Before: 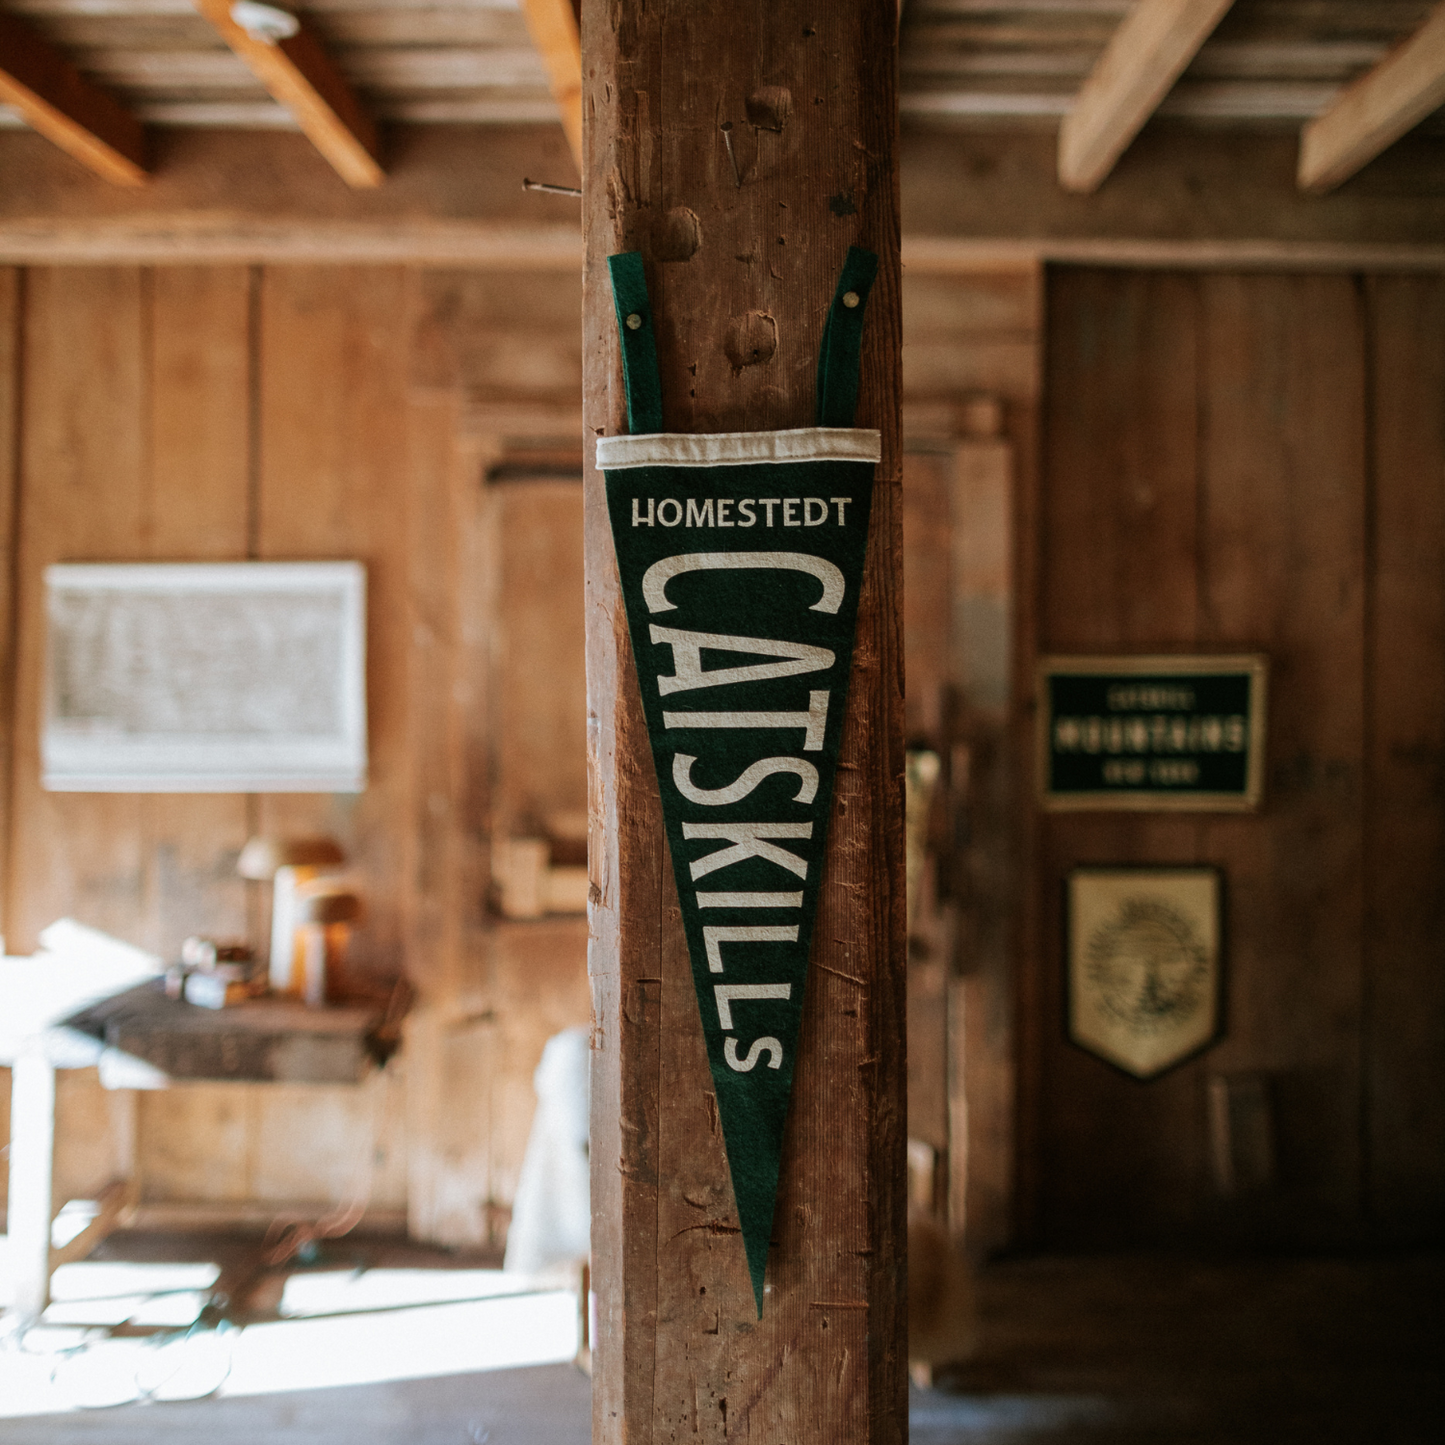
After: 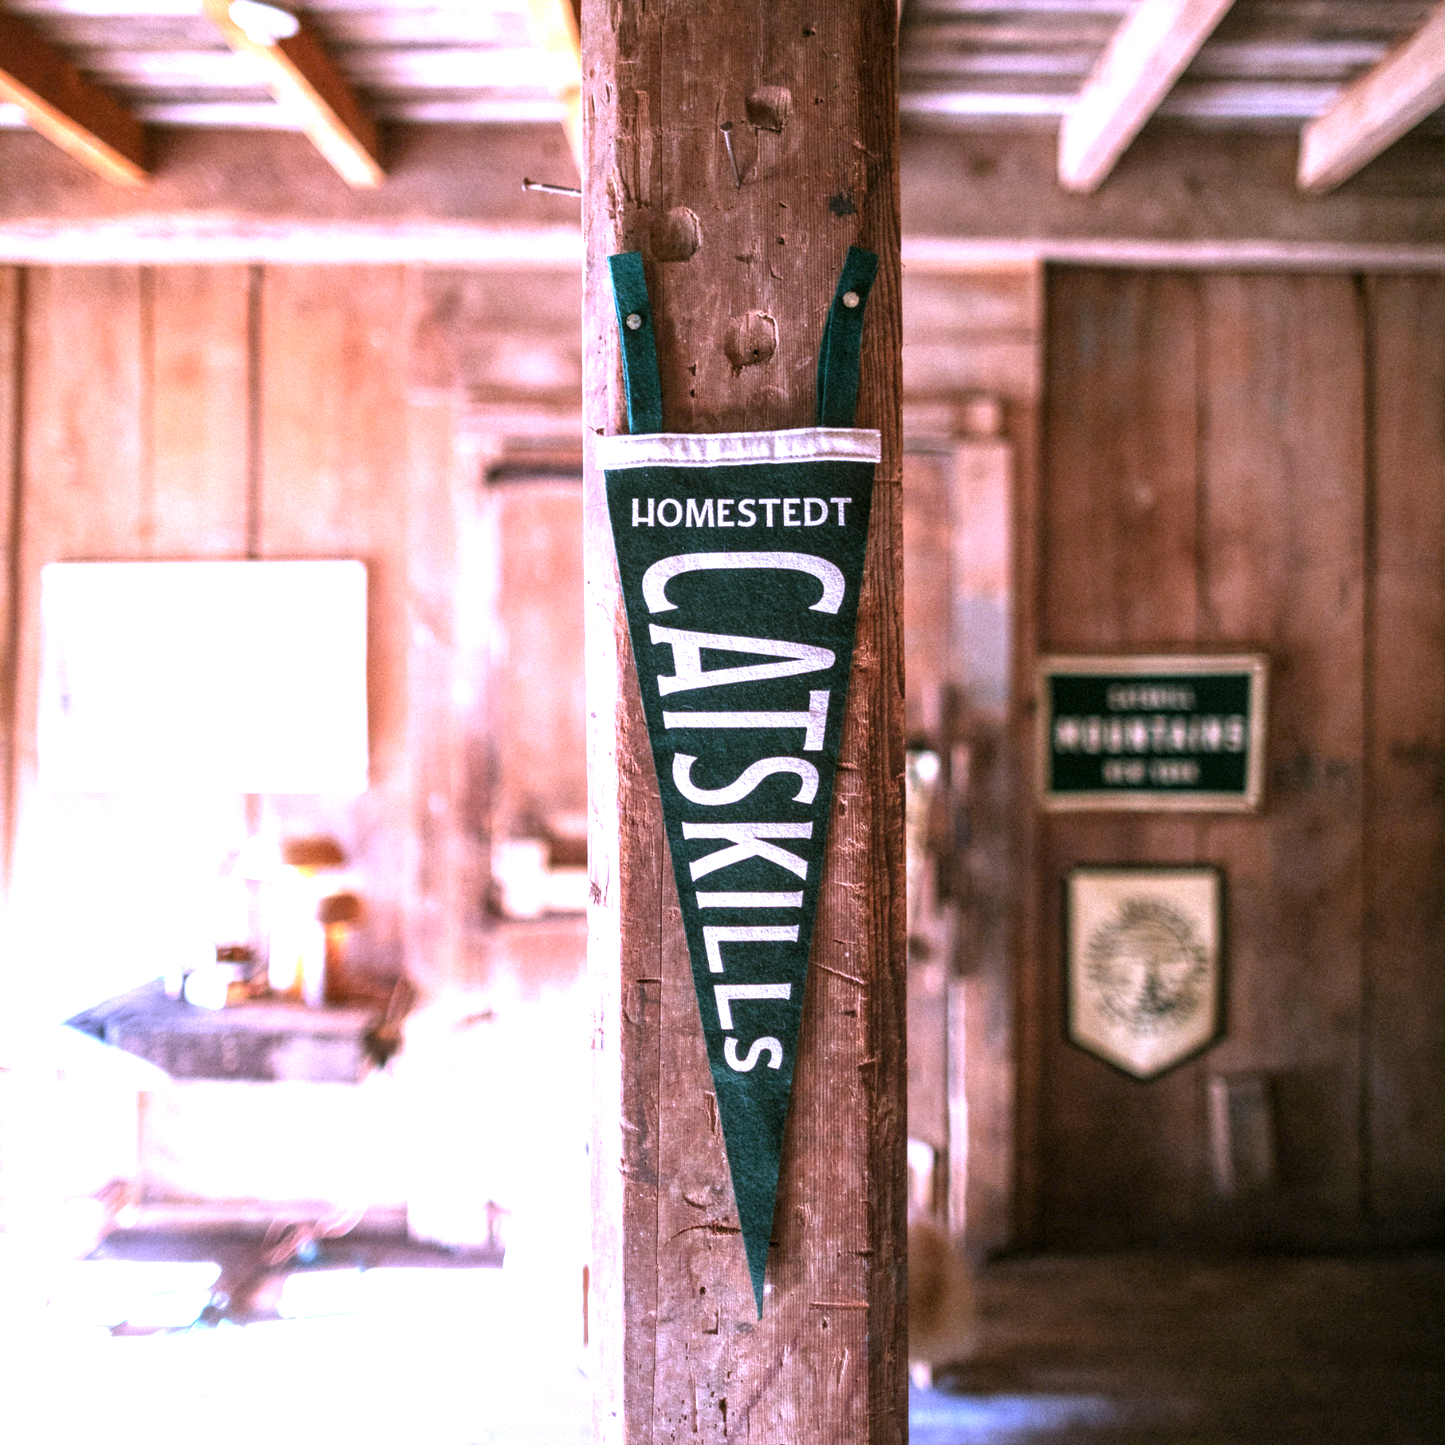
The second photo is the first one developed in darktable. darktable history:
local contrast: on, module defaults
exposure: black level correction 0.001, exposure 1.822 EV, compensate exposure bias true, compensate highlight preservation false
white balance: red 0.98, blue 1.61
